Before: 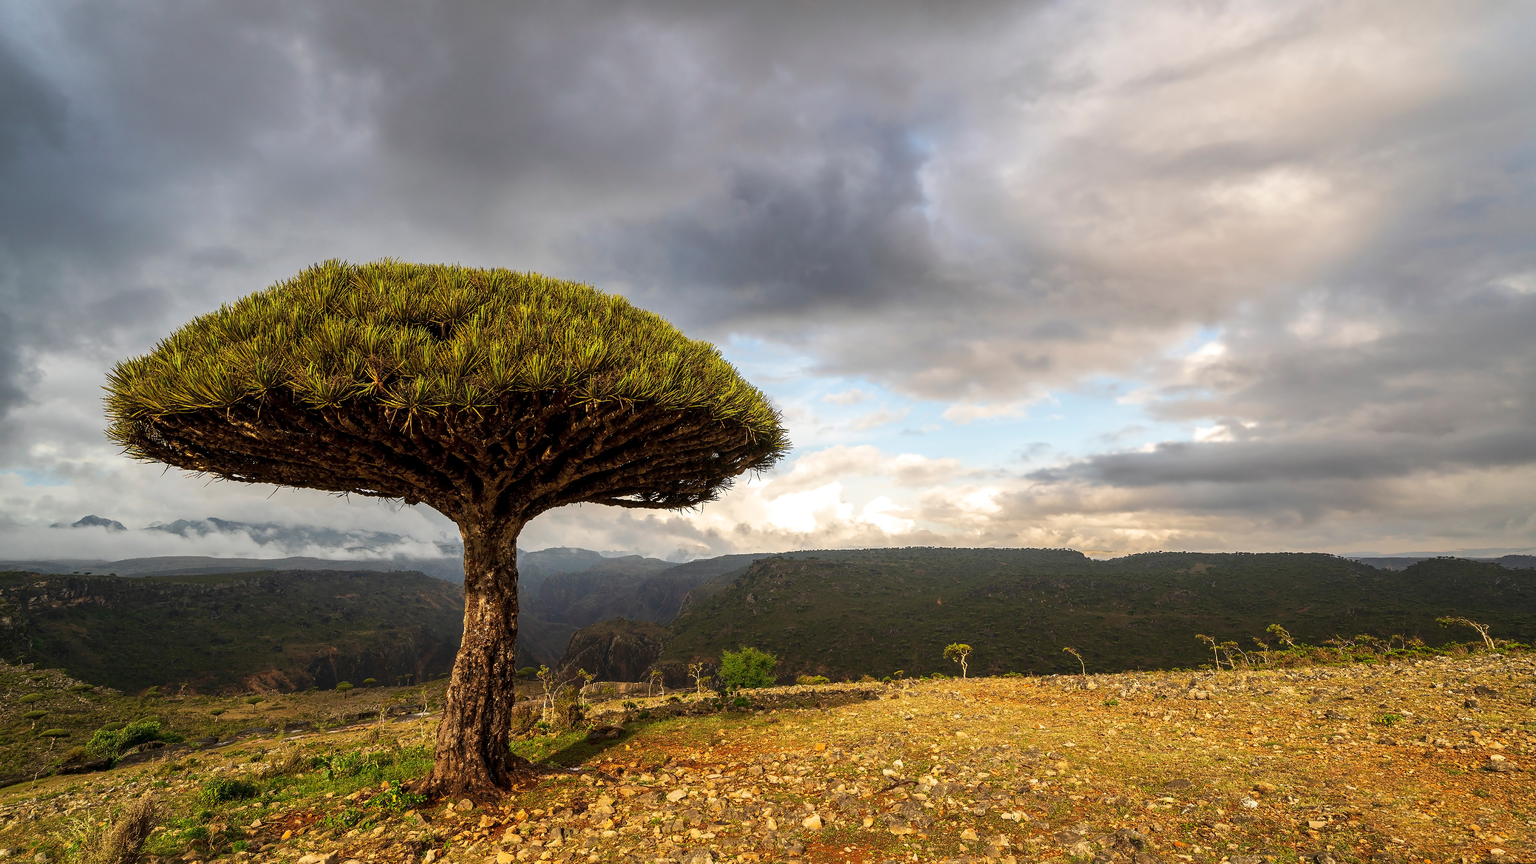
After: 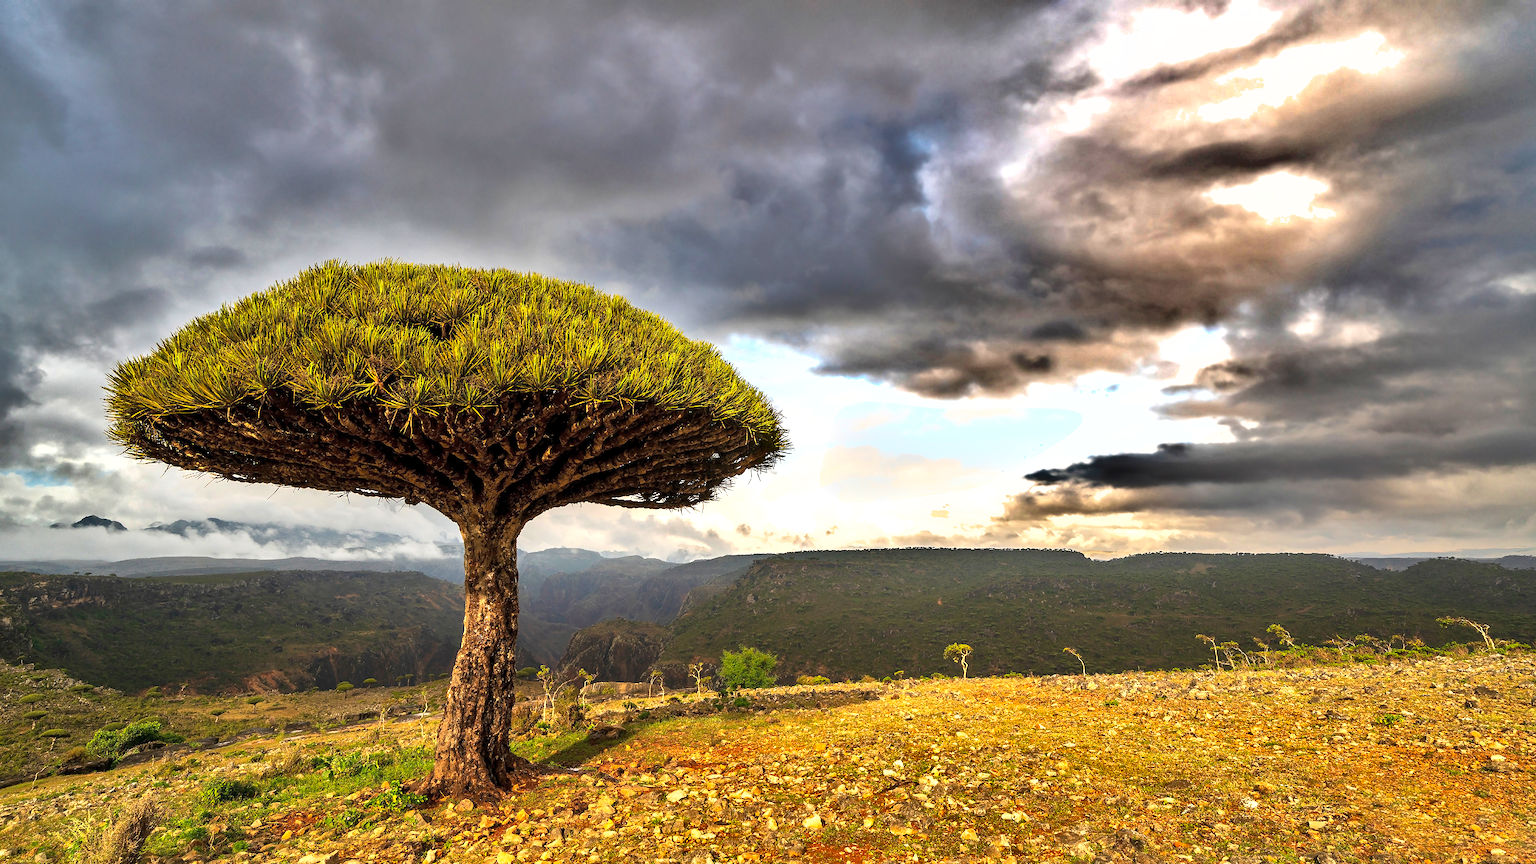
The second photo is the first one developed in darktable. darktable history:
contrast brightness saturation: contrast 0.025, brightness 0.057, saturation 0.122
shadows and highlights: shadows 18.46, highlights -85.16, soften with gaussian
exposure: exposure 0.653 EV, compensate highlight preservation false
